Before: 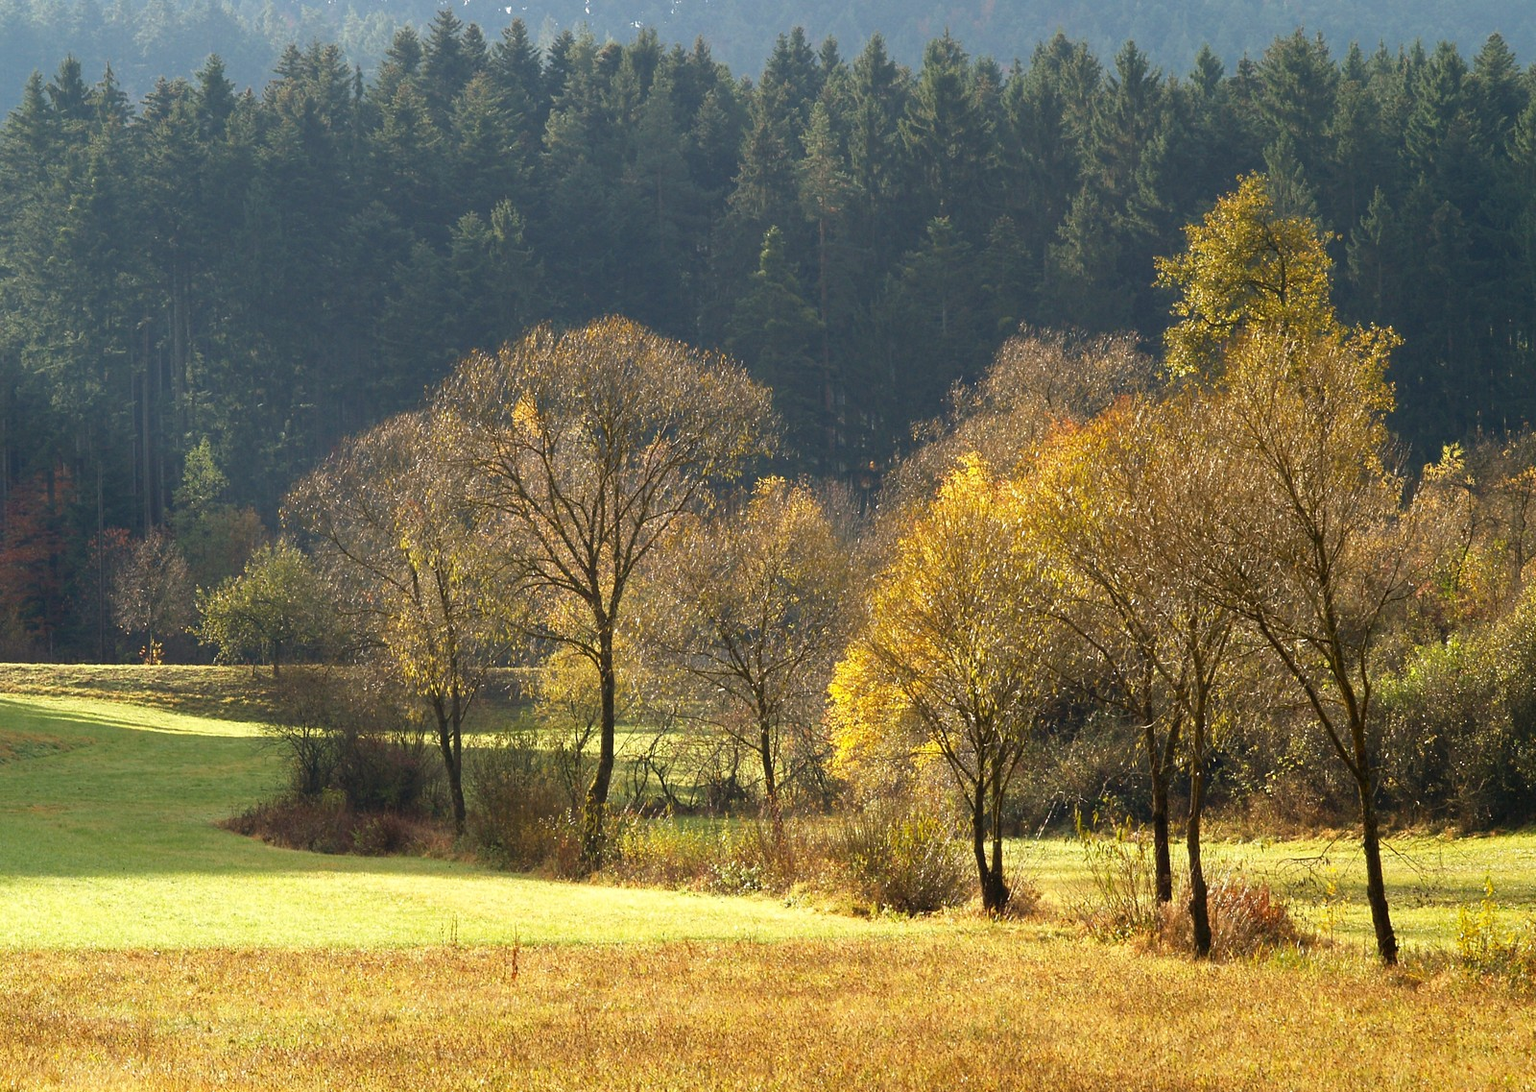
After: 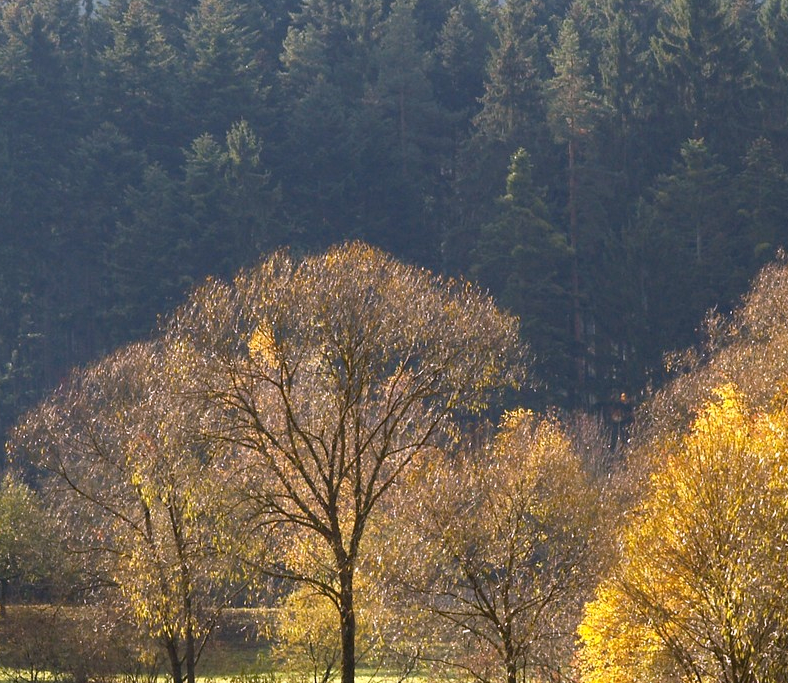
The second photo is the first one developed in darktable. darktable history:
crop: left 17.835%, top 7.675%, right 32.881%, bottom 32.213%
white balance: red 1.05, blue 1.072
haze removal: compatibility mode true, adaptive false
